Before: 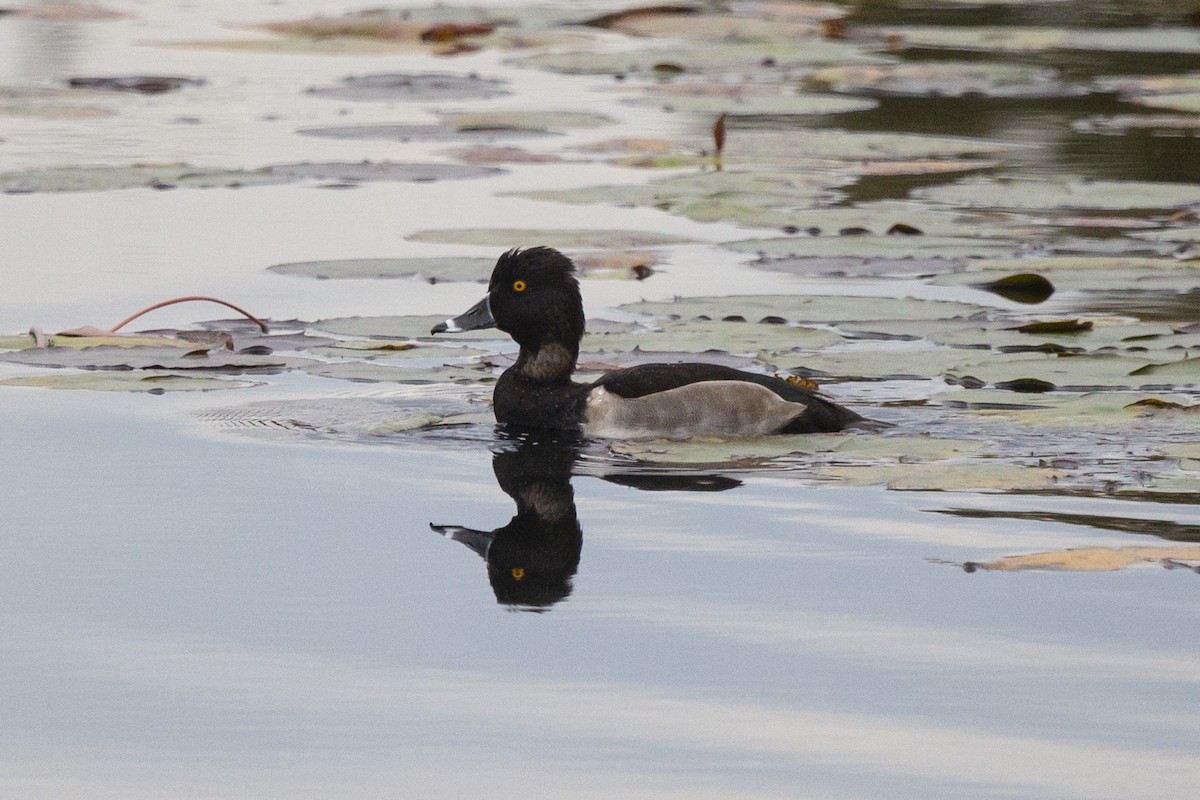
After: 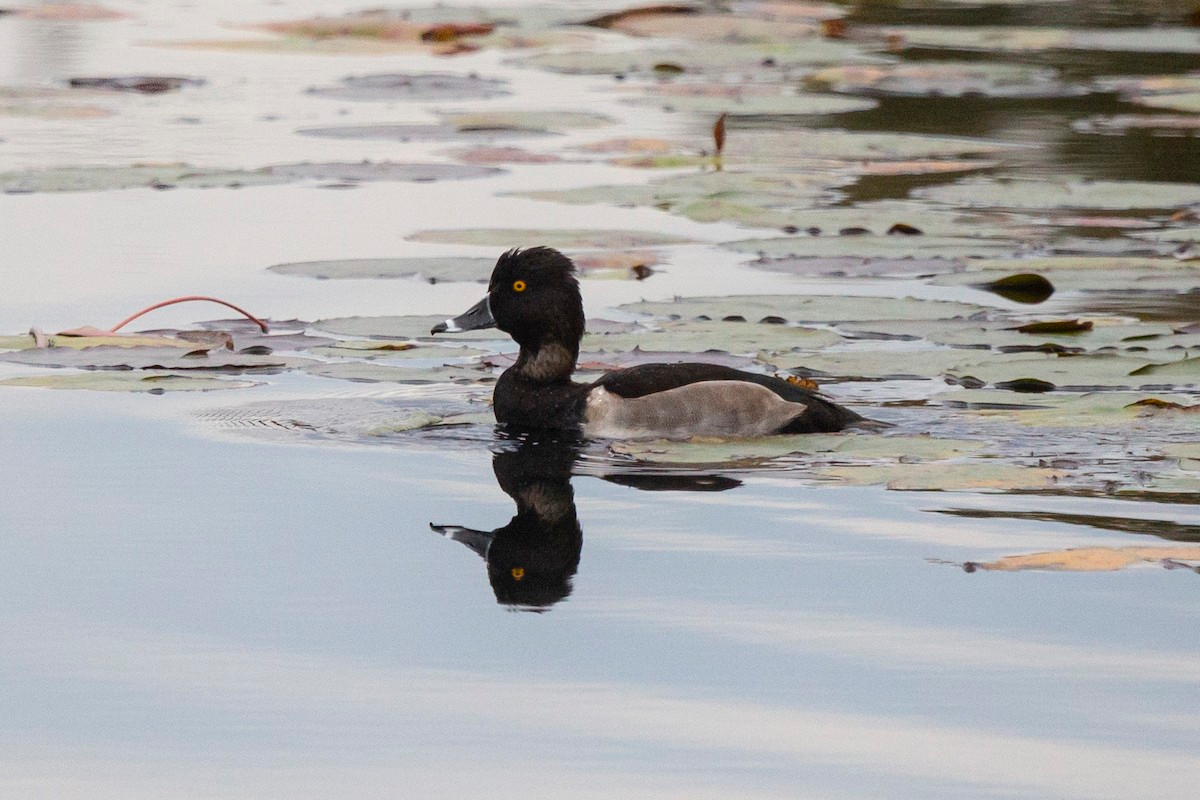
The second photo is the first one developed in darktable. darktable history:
shadows and highlights: radius 90.6, shadows -14.6, white point adjustment 0.297, highlights 32.05, compress 48.66%, soften with gaussian
